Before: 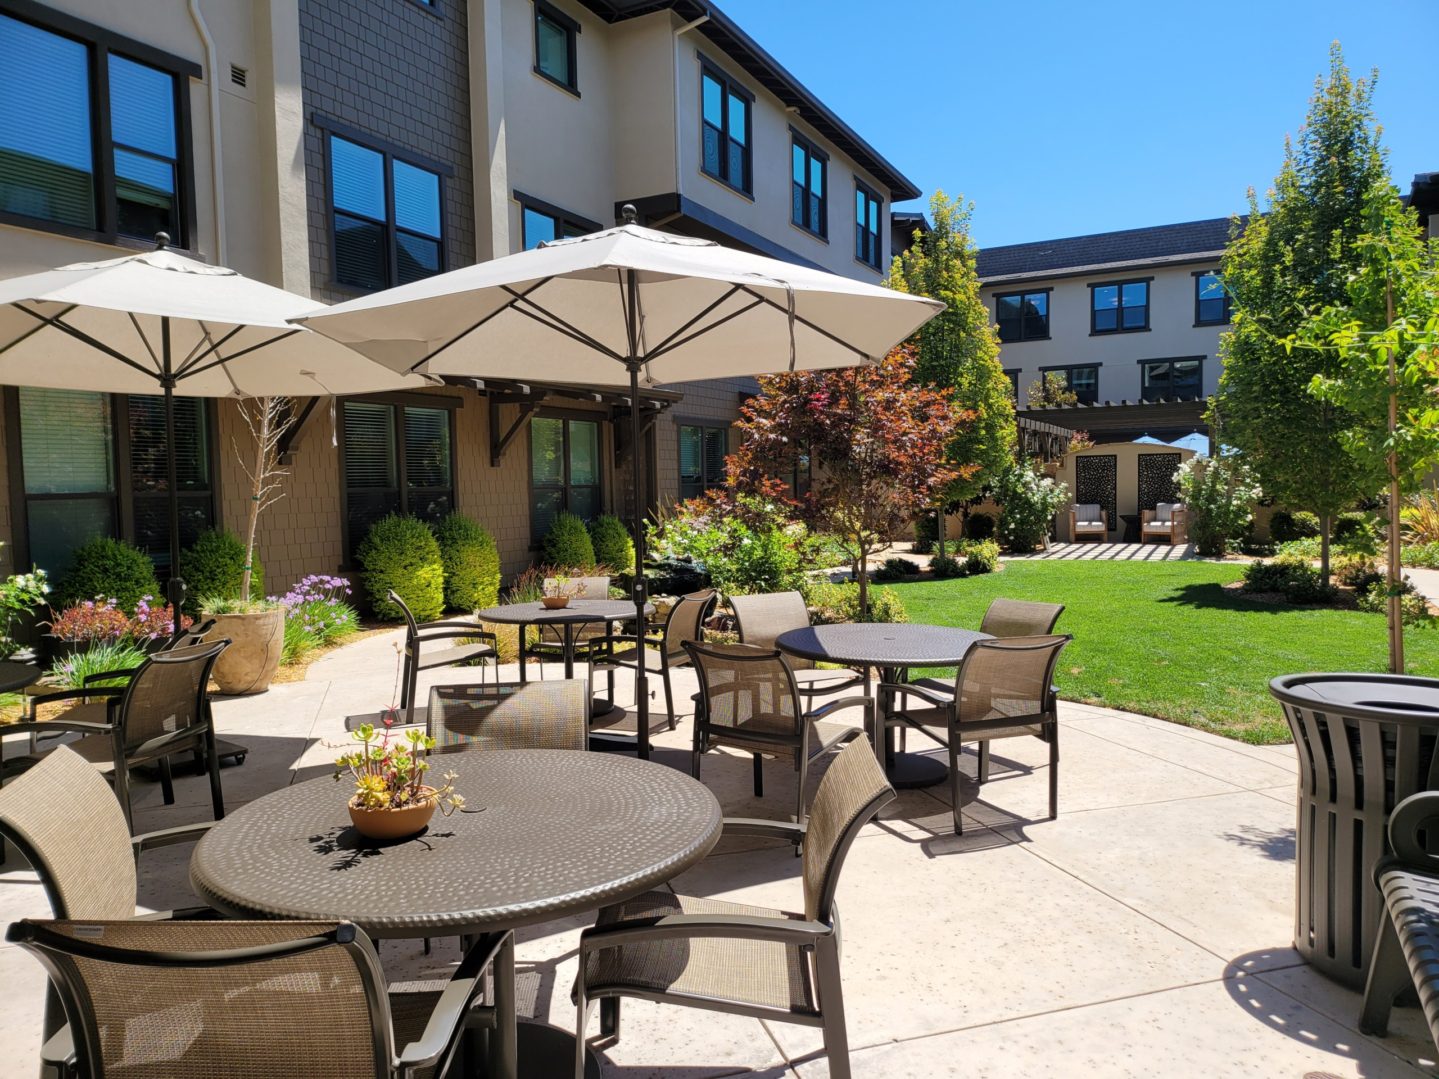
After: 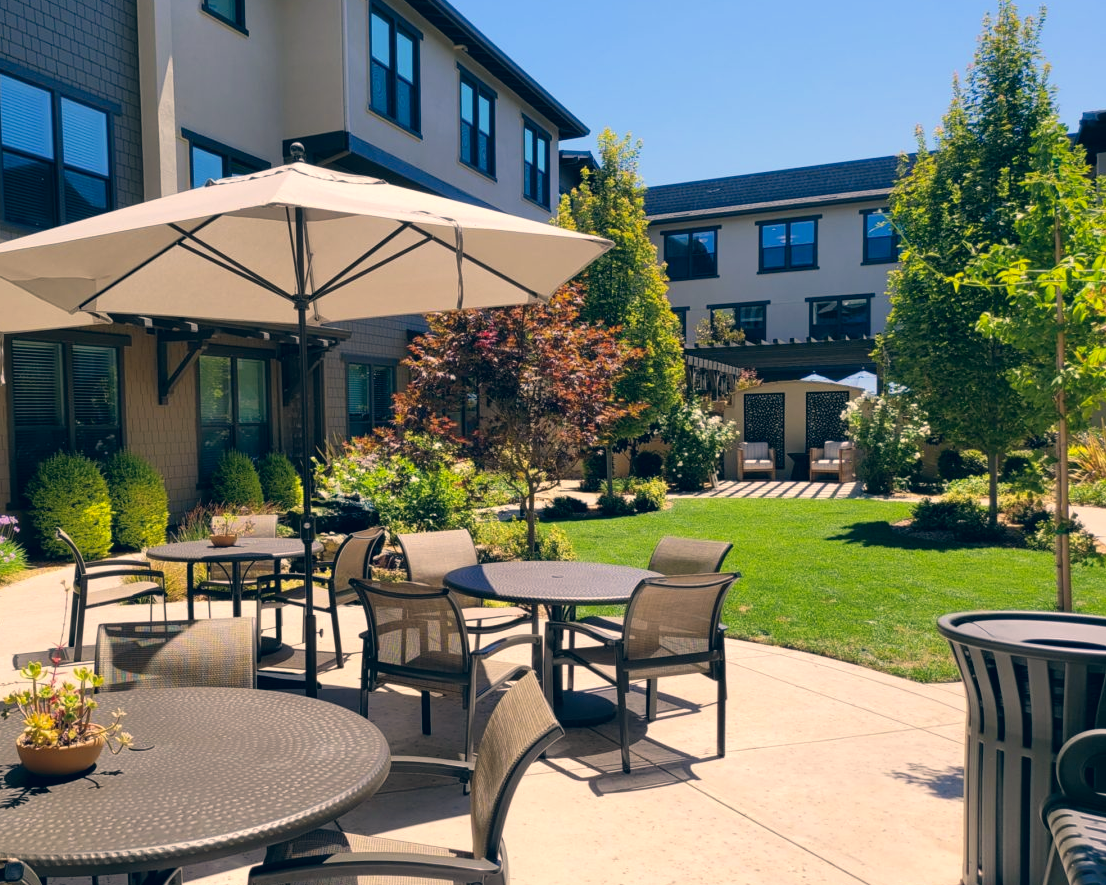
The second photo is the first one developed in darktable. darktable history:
color correction: highlights a* 10.32, highlights b* 14.66, shadows a* -9.59, shadows b* -15.02
color balance rgb: global vibrance 6.81%, saturation formula JzAzBz (2021)
tone equalizer: -7 EV 0.13 EV, smoothing diameter 25%, edges refinement/feathering 10, preserve details guided filter
crop: left 23.095%, top 5.827%, bottom 11.854%
